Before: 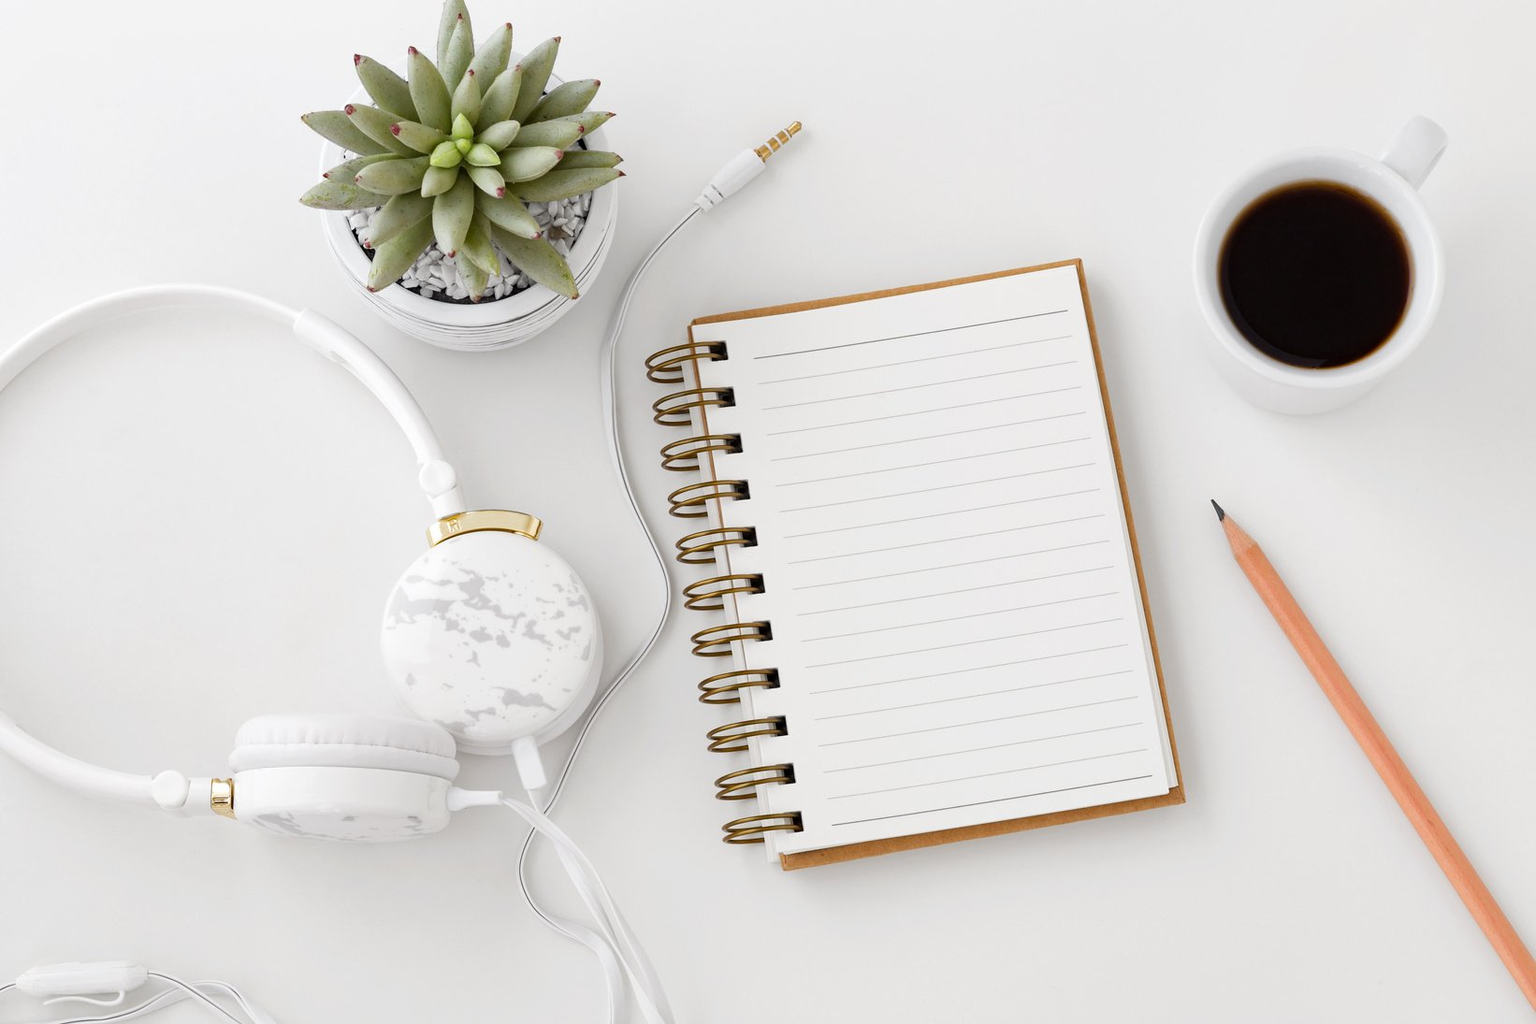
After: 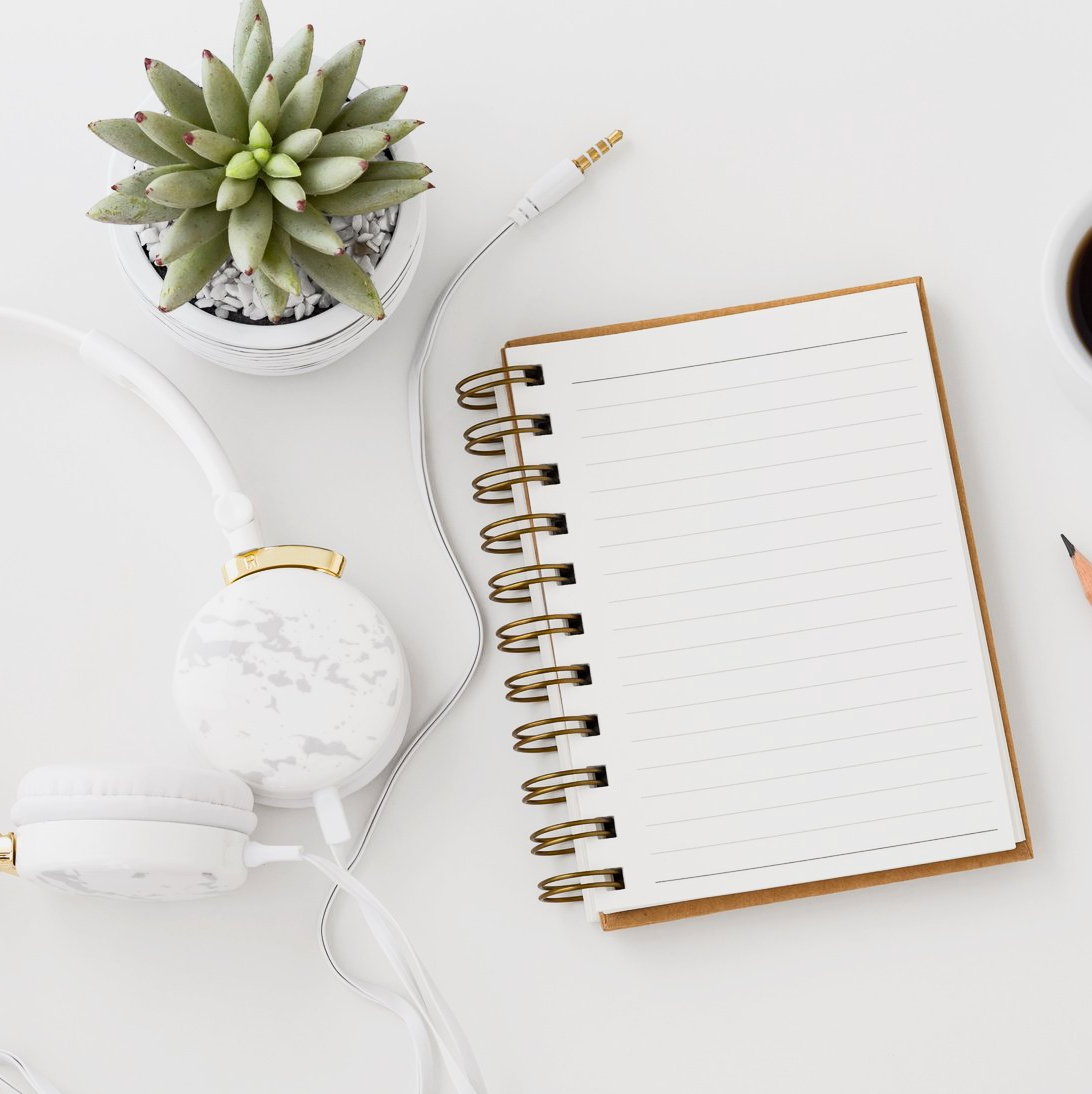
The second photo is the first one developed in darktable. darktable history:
base curve: curves: ch0 [(0, 0) (0.257, 0.25) (0.482, 0.586) (0.757, 0.871) (1, 1)]
tone equalizer: -8 EV -0.002 EV, -7 EV 0.003 EV, -6 EV -0.03 EV, -5 EV 0.014 EV, -4 EV -0.019 EV, -3 EV 0.035 EV, -2 EV -0.044 EV, -1 EV -0.283 EV, +0 EV -0.574 EV, edges refinement/feathering 500, mask exposure compensation -1.57 EV, preserve details no
crop and rotate: left 14.302%, right 19.163%
